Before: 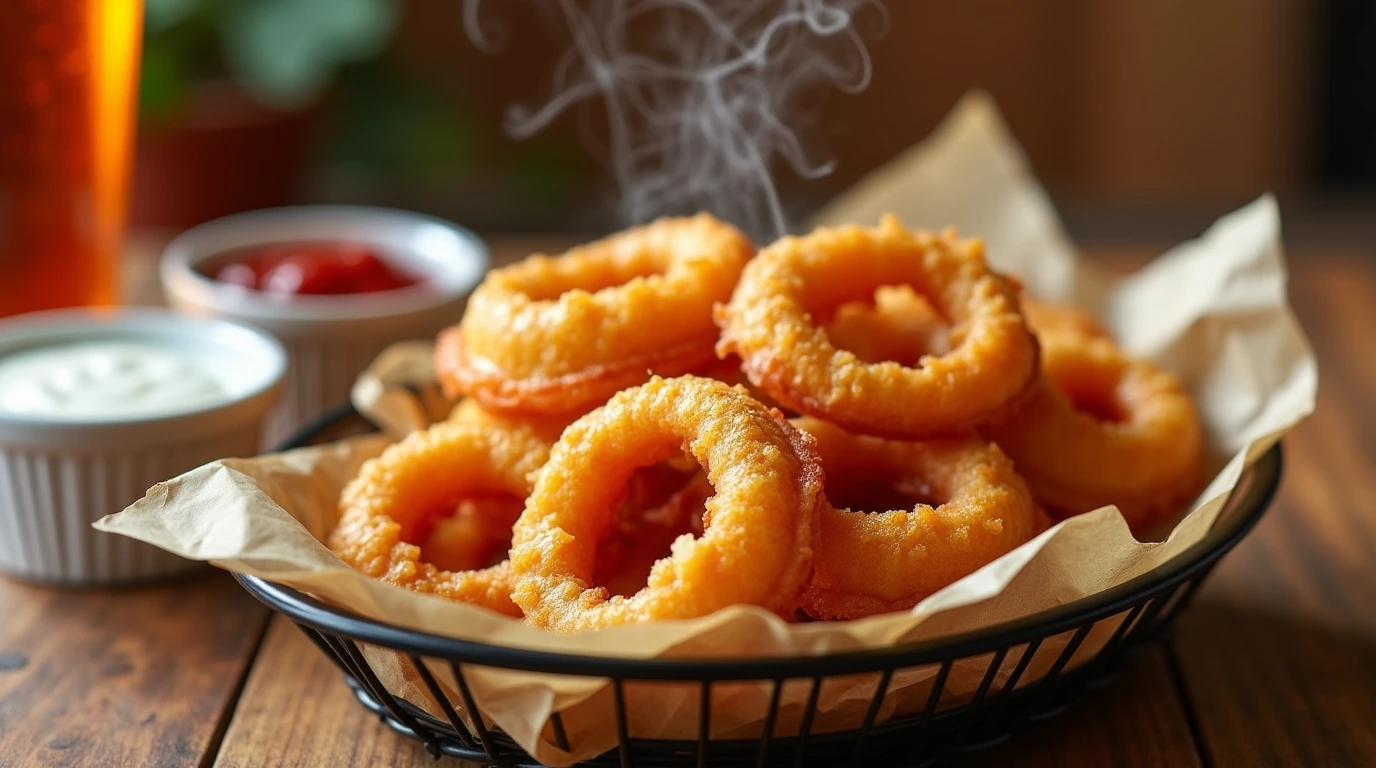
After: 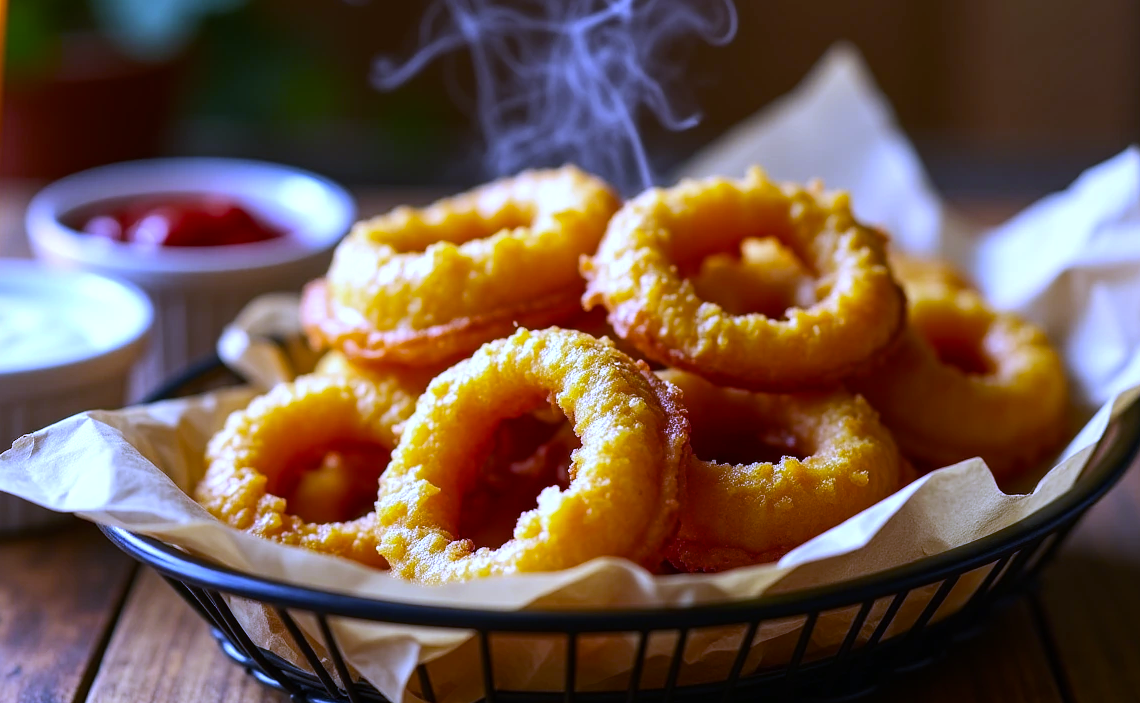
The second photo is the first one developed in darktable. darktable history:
color correction: highlights a* 12.23, highlights b* 5.41
color balance rgb: perceptual saturation grading › global saturation 20%, global vibrance 20%
shadows and highlights: shadows -21.3, highlights 100, soften with gaussian
white balance: red 0.766, blue 1.537
crop: left 9.807%, top 6.259%, right 7.334%, bottom 2.177%
tone equalizer: -8 EV -0.417 EV, -7 EV -0.389 EV, -6 EV -0.333 EV, -5 EV -0.222 EV, -3 EV 0.222 EV, -2 EV 0.333 EV, -1 EV 0.389 EV, +0 EV 0.417 EV, edges refinement/feathering 500, mask exposure compensation -1.57 EV, preserve details no
